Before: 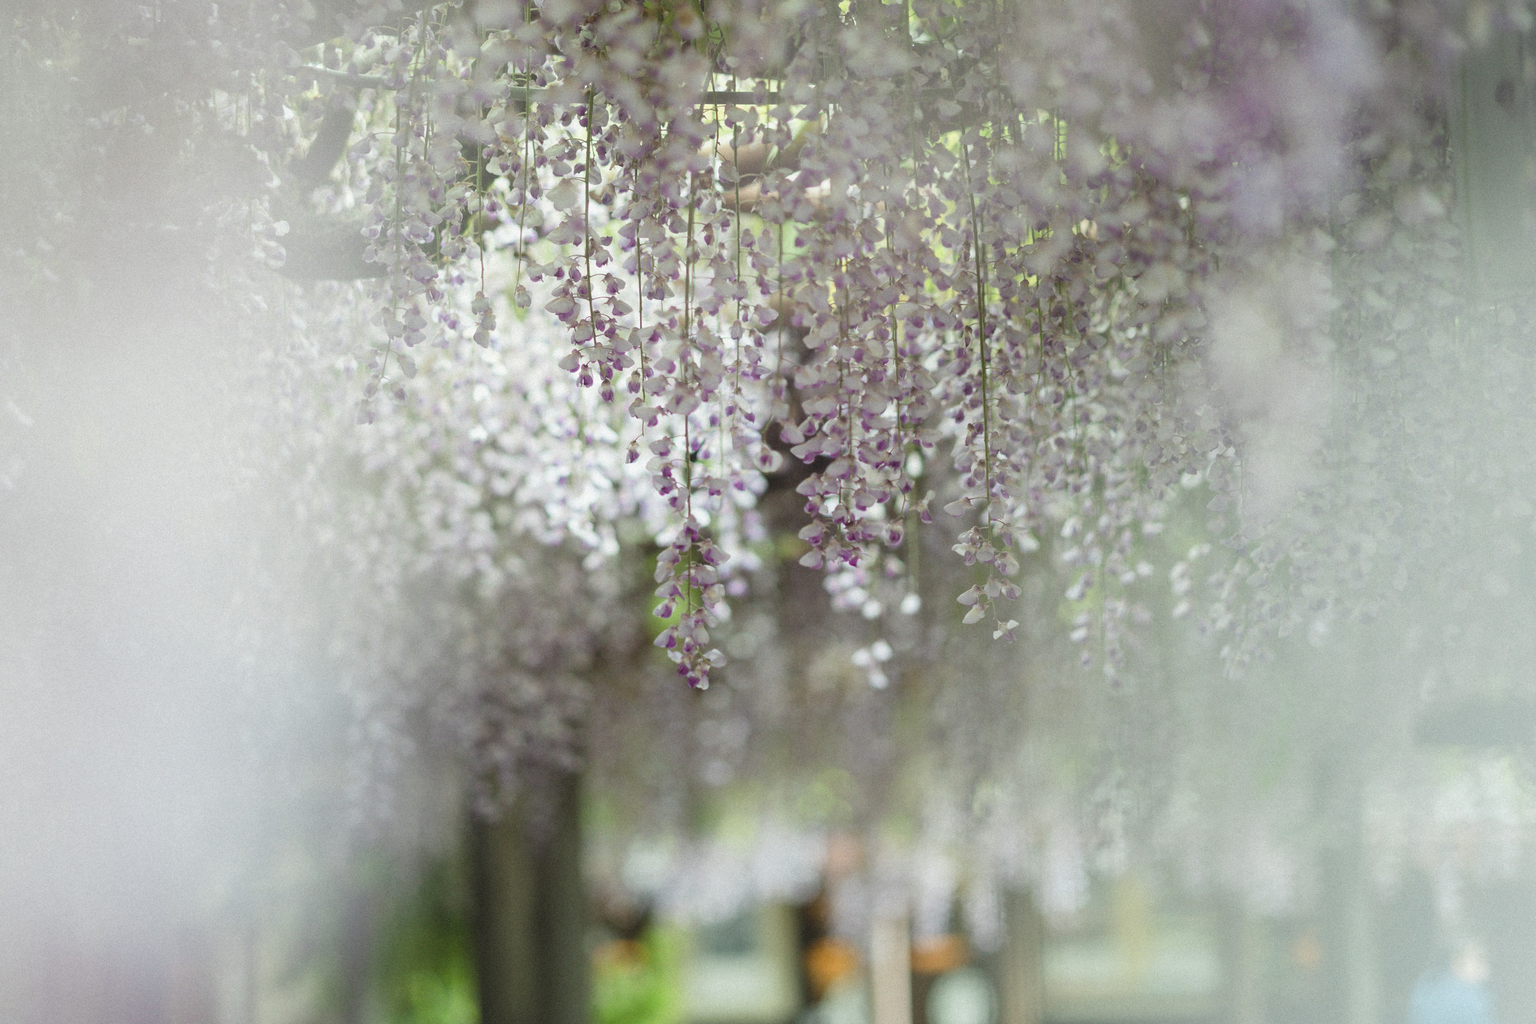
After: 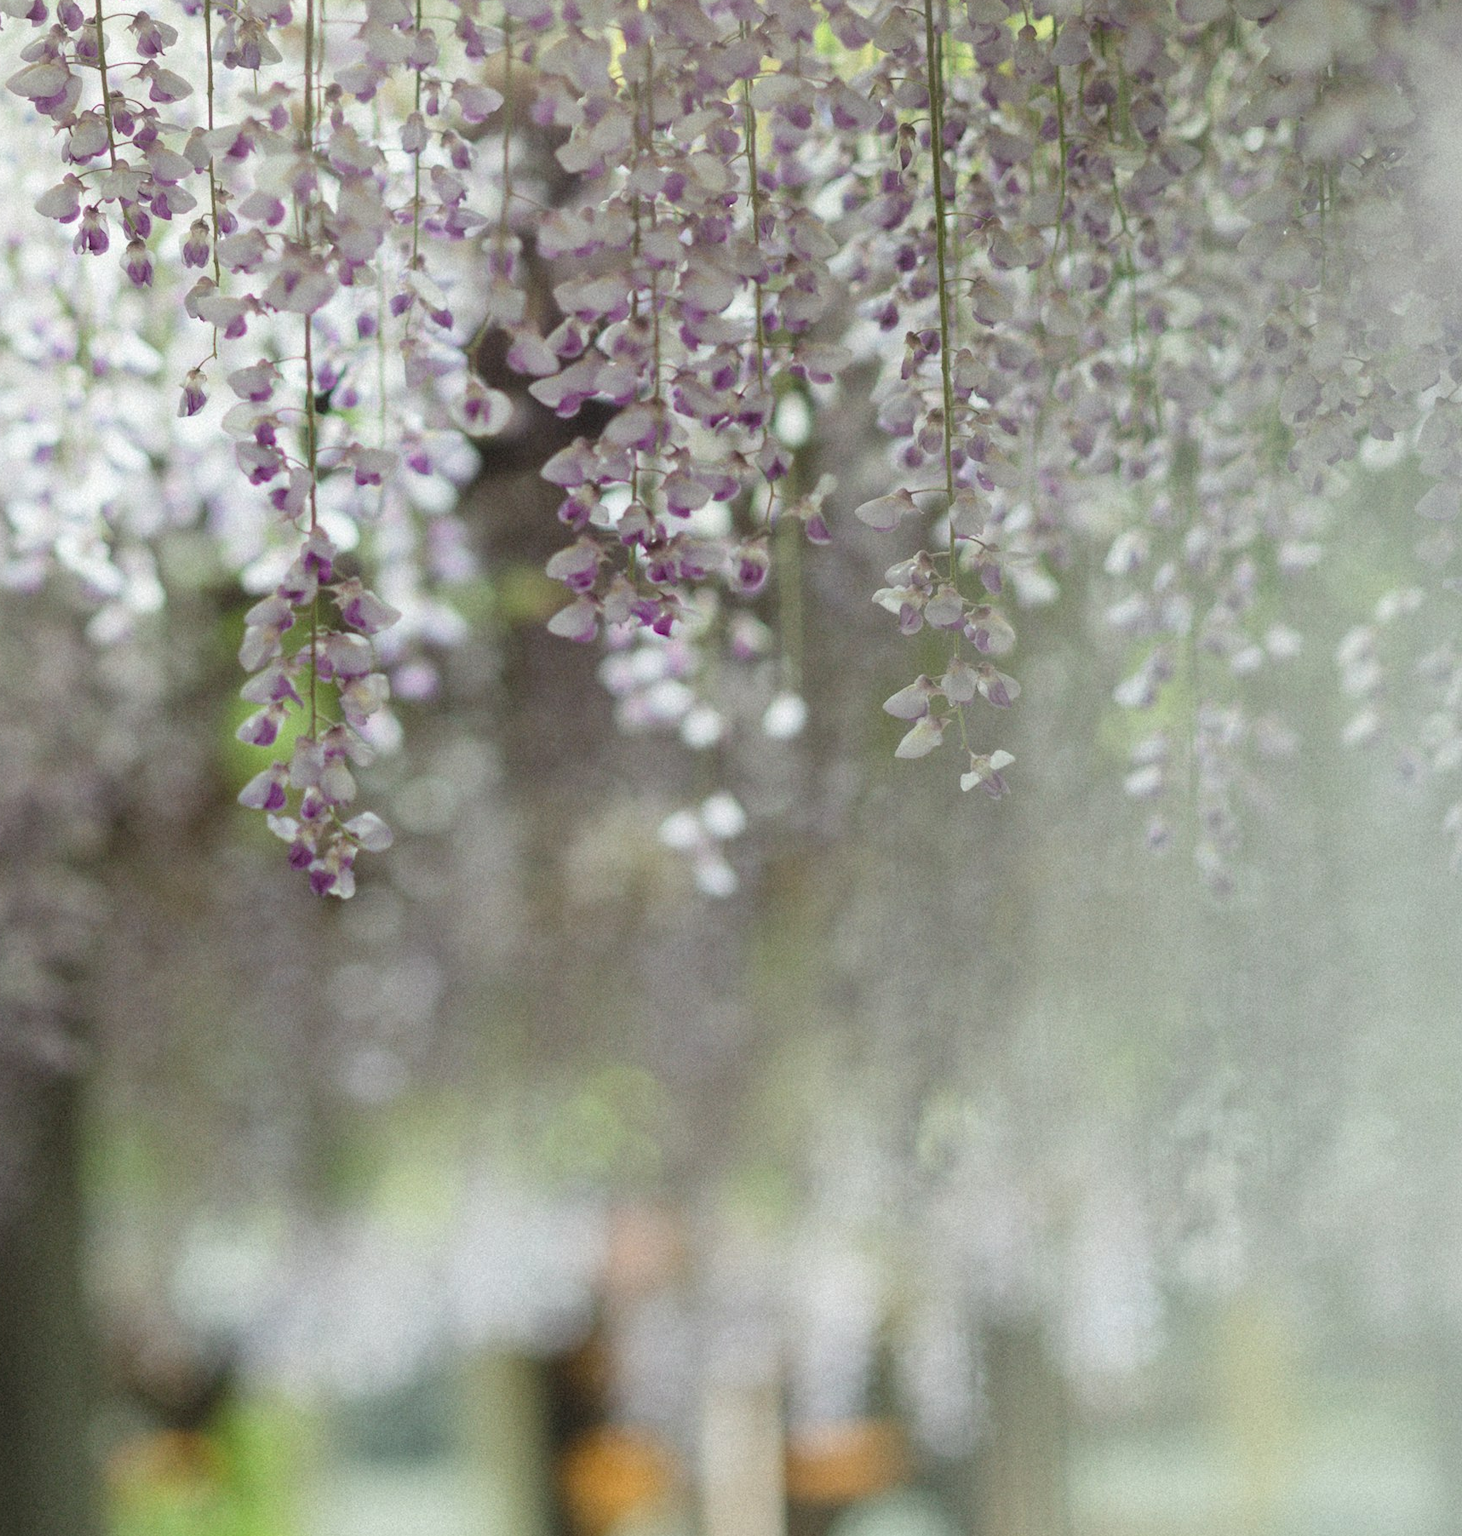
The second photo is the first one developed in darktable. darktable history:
crop: left 35.312%, top 26.134%, right 19.929%, bottom 3.387%
